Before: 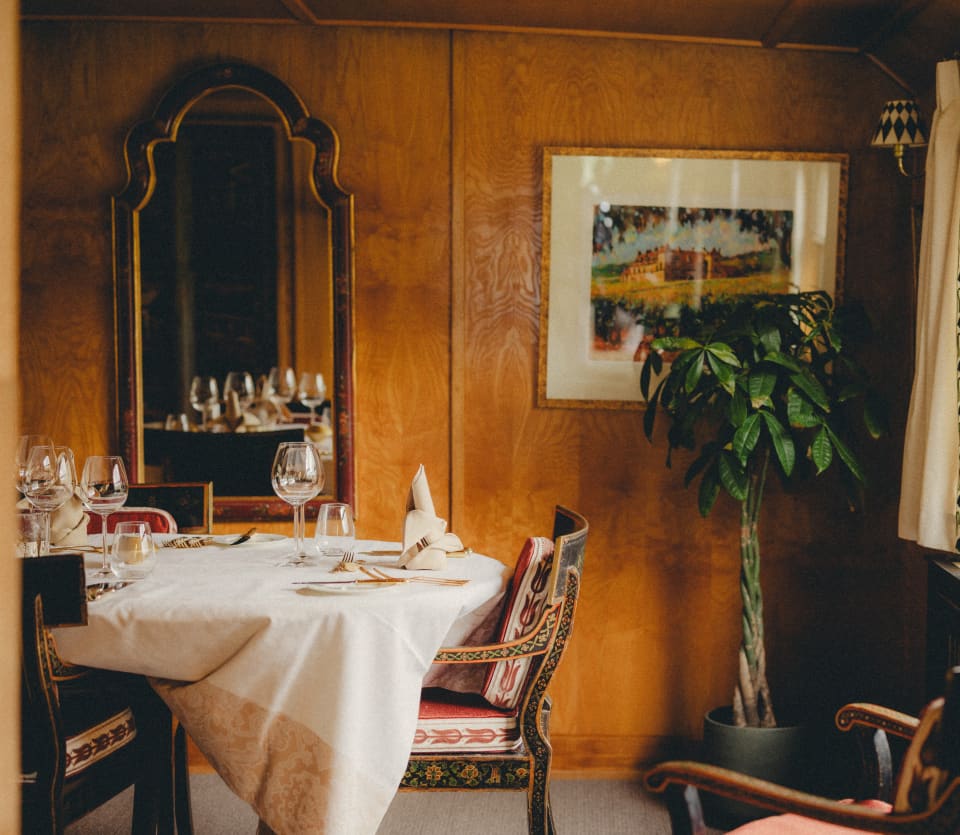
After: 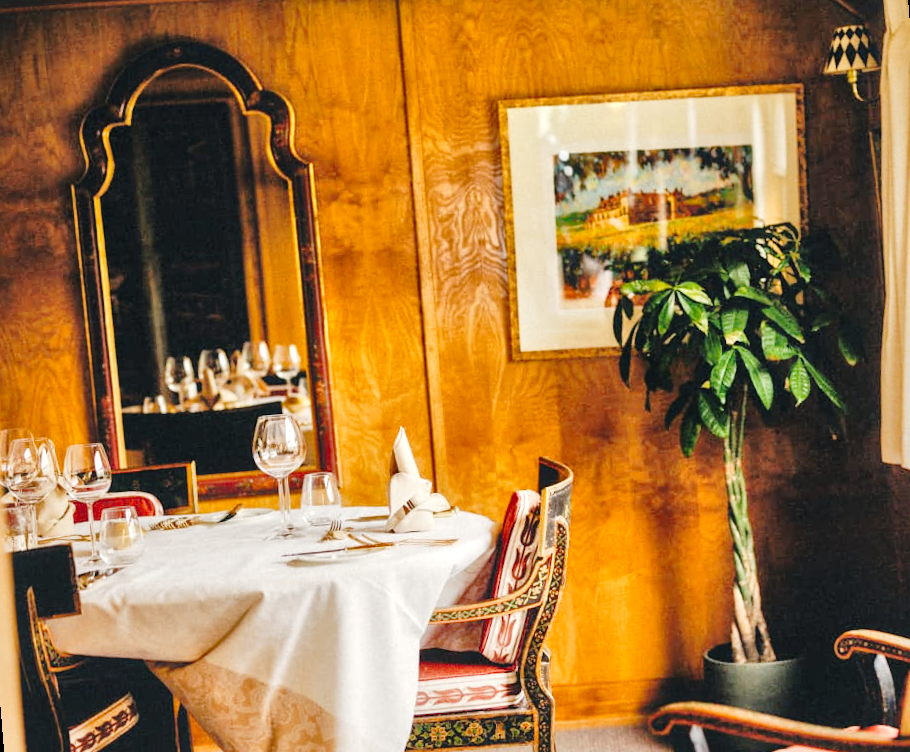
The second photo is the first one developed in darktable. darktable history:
local contrast: mode bilateral grid, contrast 20, coarseness 50, detail 179%, midtone range 0.2
tone equalizer: -7 EV 0.15 EV, -6 EV 0.6 EV, -5 EV 1.15 EV, -4 EV 1.33 EV, -3 EV 1.15 EV, -2 EV 0.6 EV, -1 EV 0.15 EV, mask exposure compensation -0.5 EV
tone curve: curves: ch0 [(0, 0) (0.003, 0.039) (0.011, 0.042) (0.025, 0.048) (0.044, 0.058) (0.069, 0.071) (0.1, 0.089) (0.136, 0.114) (0.177, 0.146) (0.224, 0.199) (0.277, 0.27) (0.335, 0.364) (0.399, 0.47) (0.468, 0.566) (0.543, 0.643) (0.623, 0.73) (0.709, 0.8) (0.801, 0.863) (0.898, 0.925) (1, 1)], preserve colors none
rotate and perspective: rotation -4.57°, crop left 0.054, crop right 0.944, crop top 0.087, crop bottom 0.914
